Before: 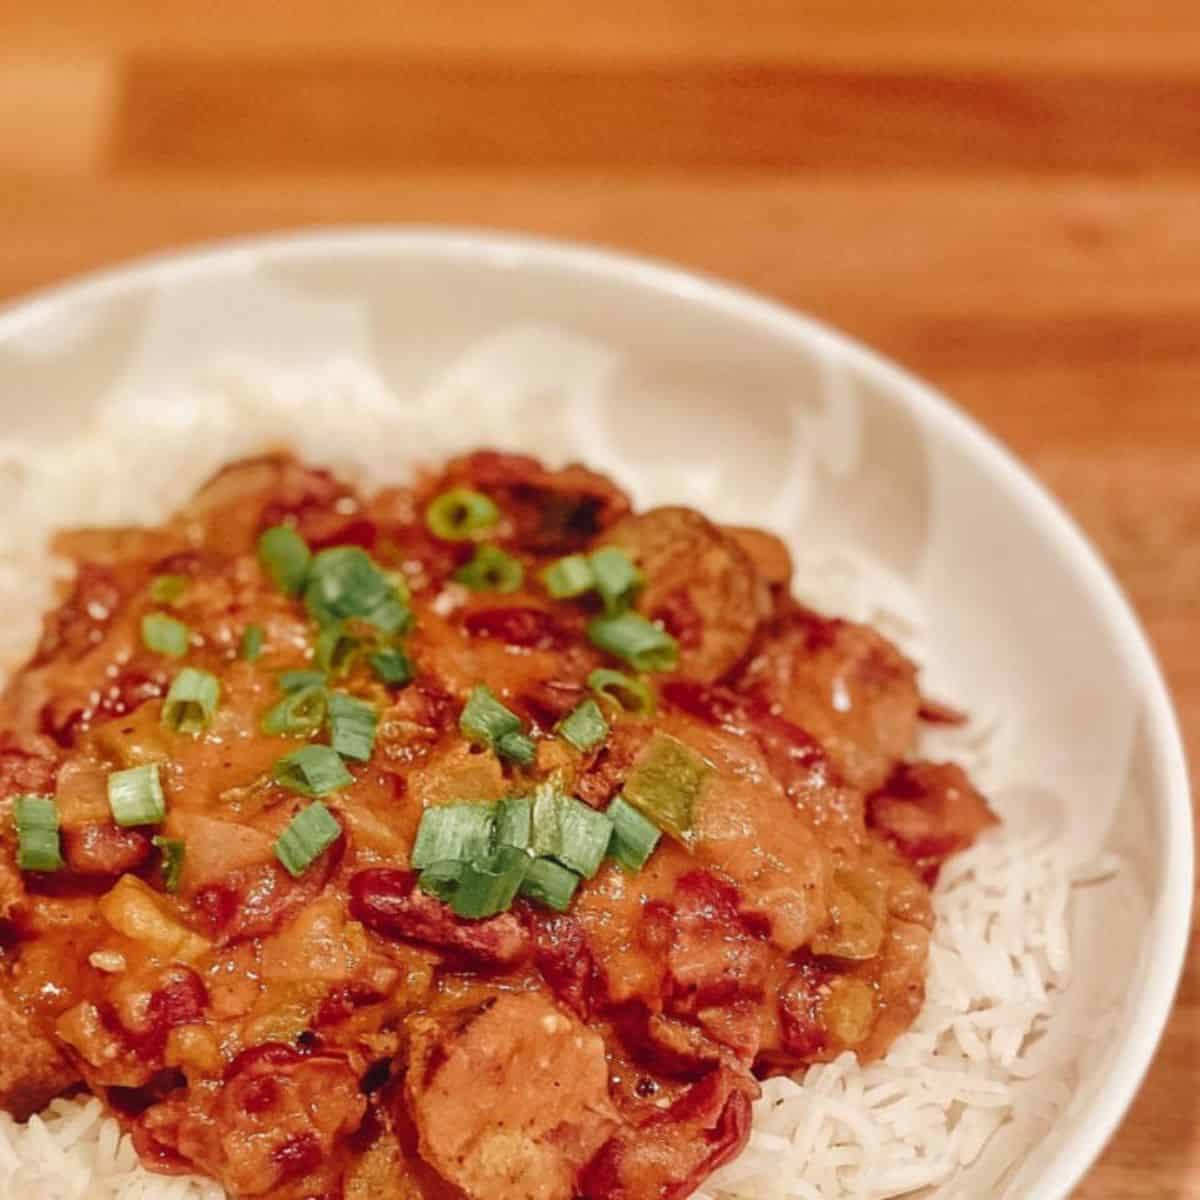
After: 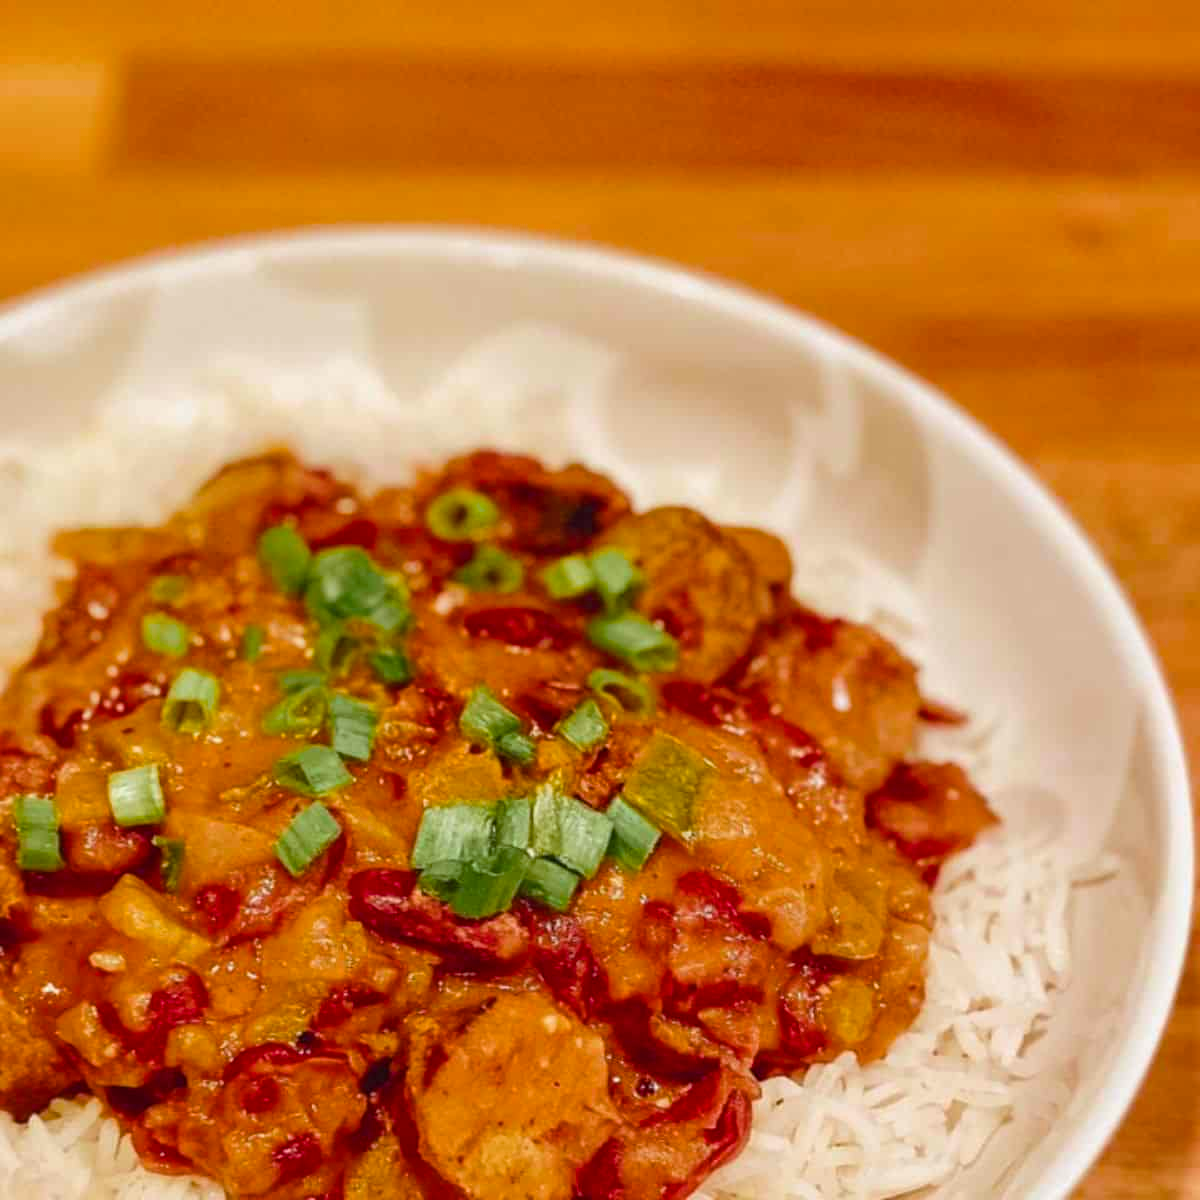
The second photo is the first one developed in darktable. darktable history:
color balance rgb: perceptual saturation grading › global saturation 30%, global vibrance 20%
white balance: red 0.982, blue 1.018
